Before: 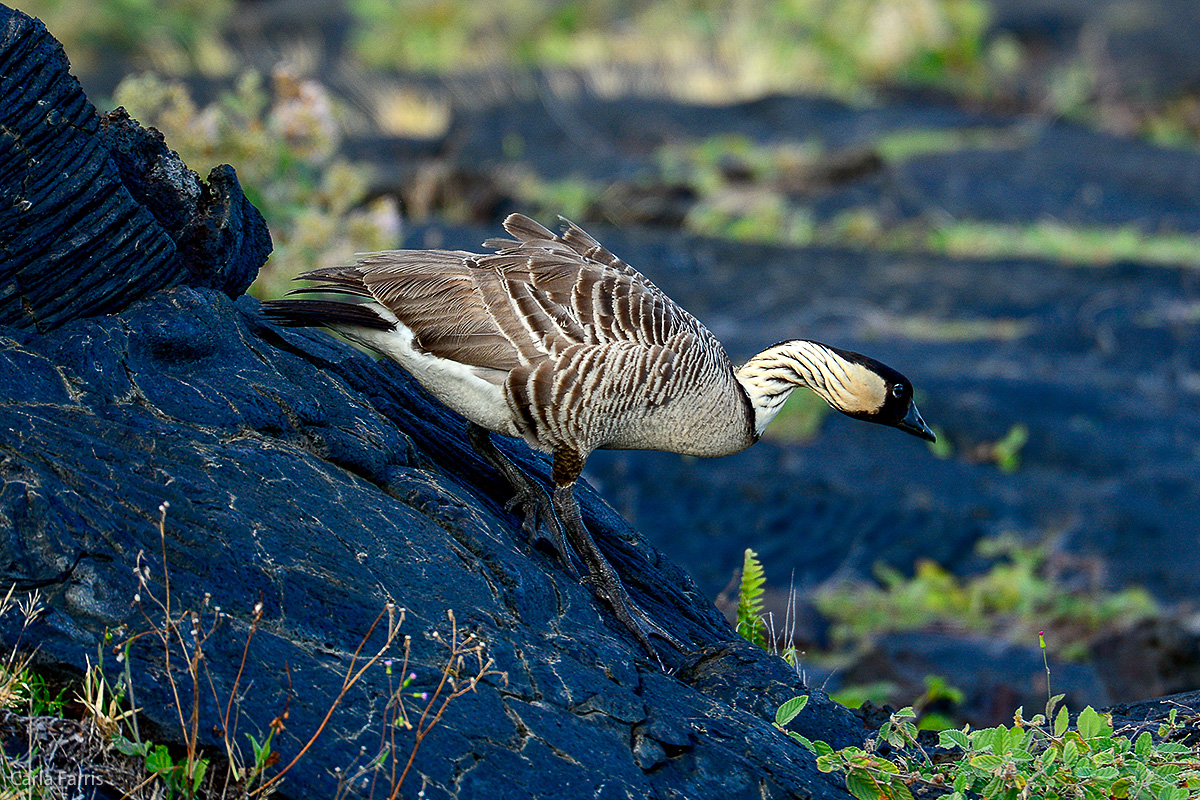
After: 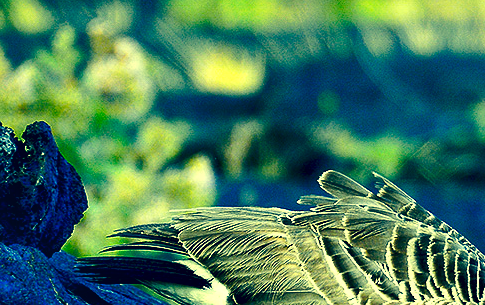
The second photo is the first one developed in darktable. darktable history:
tone curve: curves: ch0 [(0, 0) (0.234, 0.191) (0.48, 0.534) (0.608, 0.667) (0.725, 0.809) (0.864, 0.922) (1, 1)]; ch1 [(0, 0) (0.453, 0.43) (0.5, 0.5) (0.615, 0.649) (1, 1)]; ch2 [(0, 0) (0.5, 0.5) (0.586, 0.617) (1, 1)], preserve colors none
crop: left 15.444%, top 5.45%, right 44.116%, bottom 56.408%
local contrast: highlights 186%, shadows 144%, detail 138%, midtone range 0.252
contrast brightness saturation: contrast 0.143
exposure: black level correction 0.005, exposure 0.002 EV, compensate exposure bias true, compensate highlight preservation false
color correction: highlights a* -15.24, highlights b* 39.57, shadows a* -39.44, shadows b* -25.43
shadows and highlights: on, module defaults
